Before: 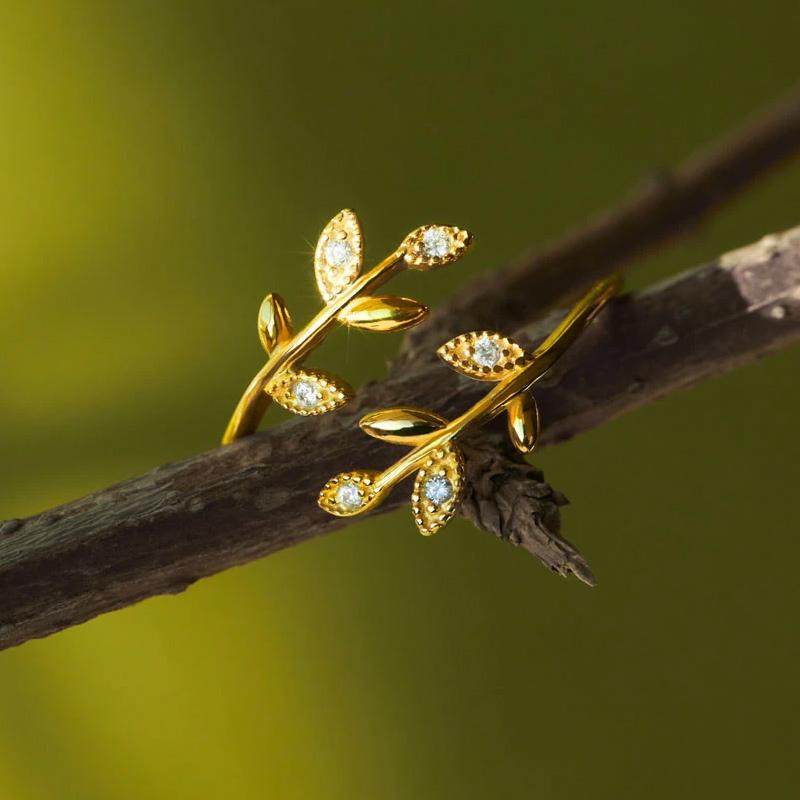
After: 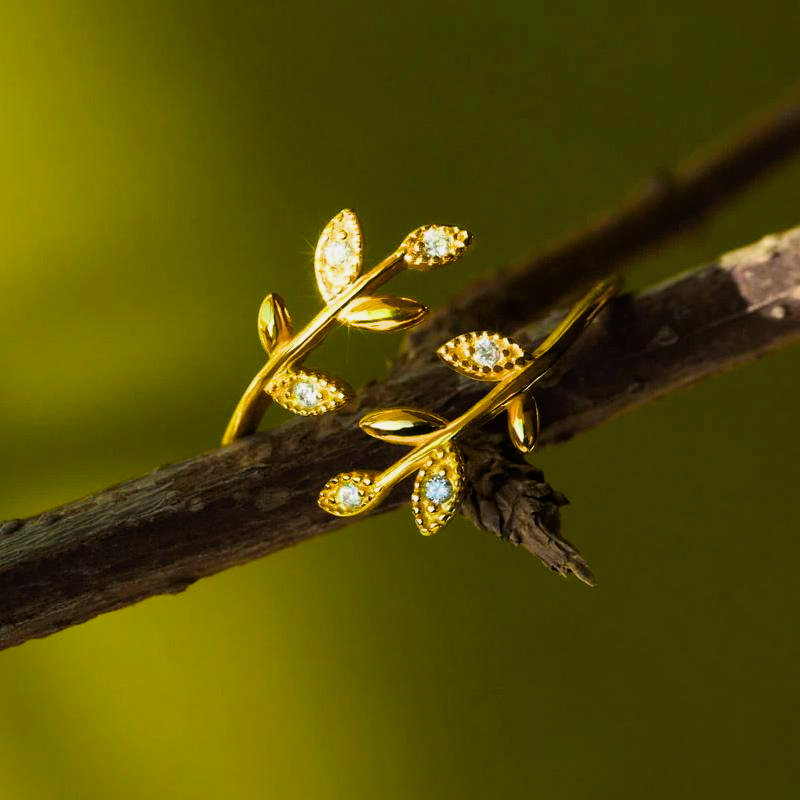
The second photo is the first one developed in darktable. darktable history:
color balance rgb: perceptual saturation grading › global saturation 30%, global vibrance 30%
color calibration: x 0.342, y 0.355, temperature 5146 K
shadows and highlights: shadows 25, white point adjustment -3, highlights -30
filmic rgb: white relative exposure 2.45 EV, hardness 6.33
